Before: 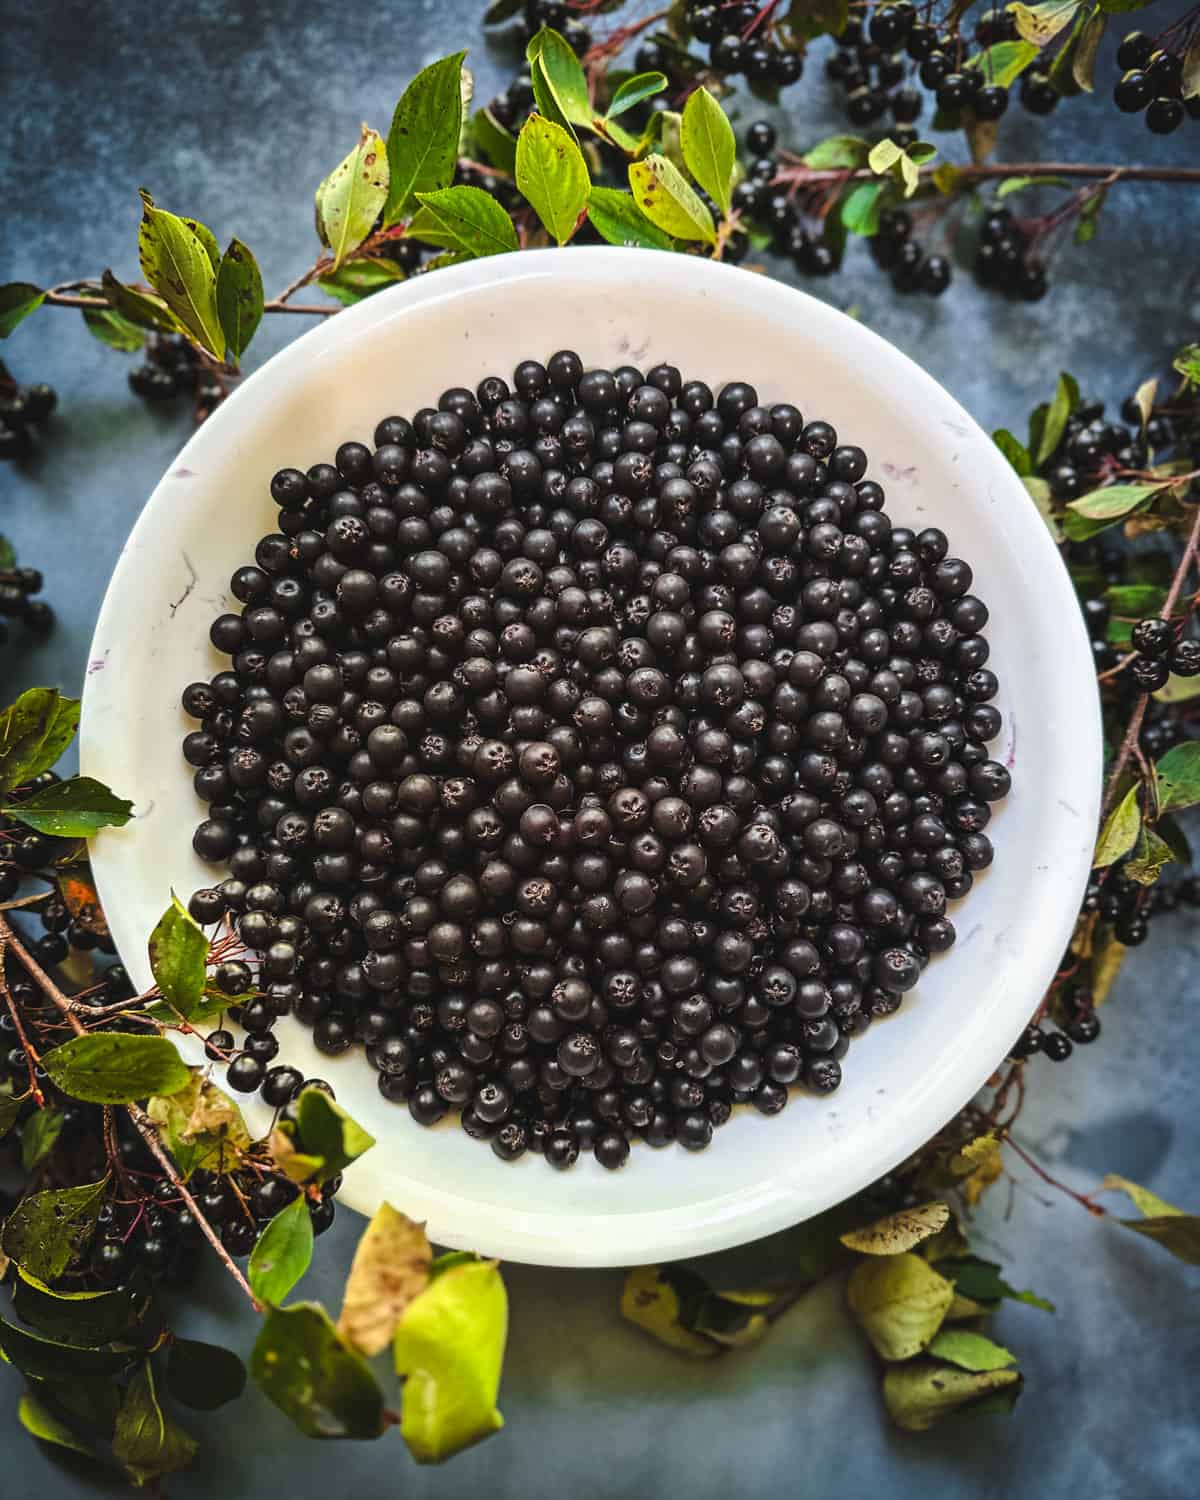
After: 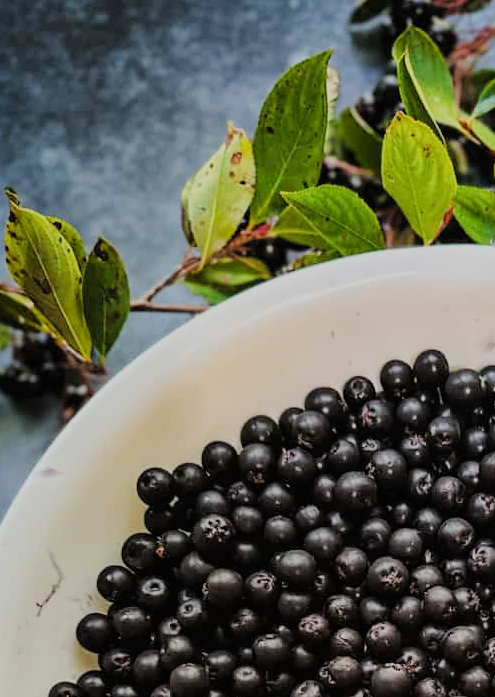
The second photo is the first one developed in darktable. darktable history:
crop and rotate: left 11.228%, top 0.118%, right 47.446%, bottom 53.411%
filmic rgb: black relative exposure -7.12 EV, white relative exposure 5.35 EV, threshold 5.94 EV, hardness 3.03, enable highlight reconstruction true
